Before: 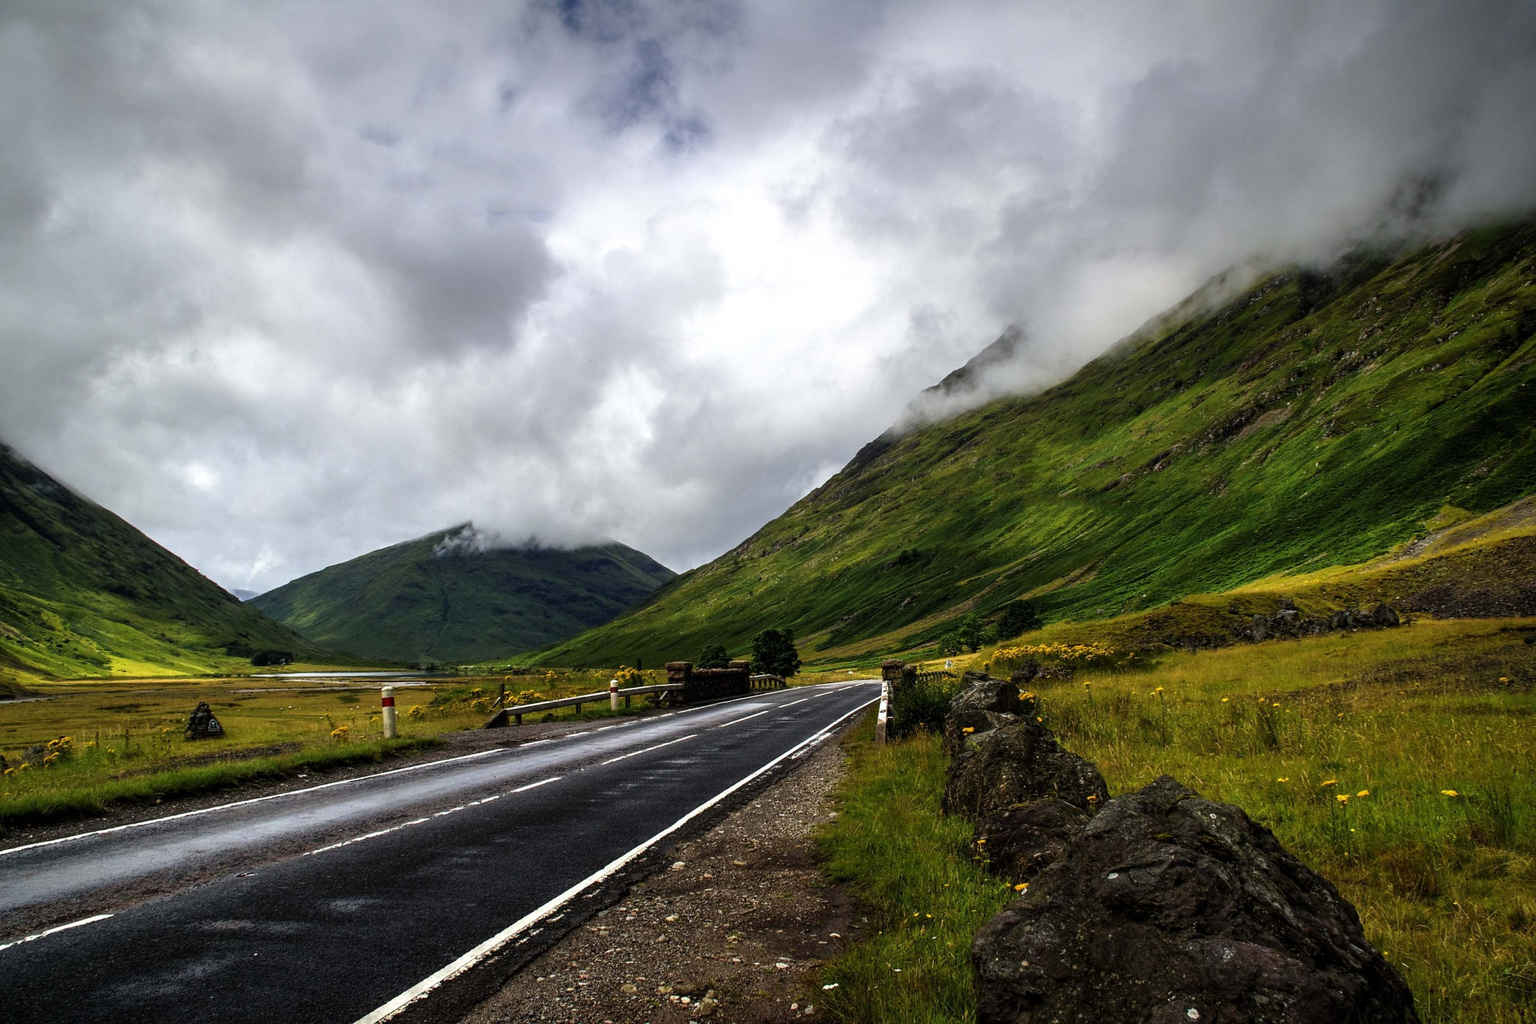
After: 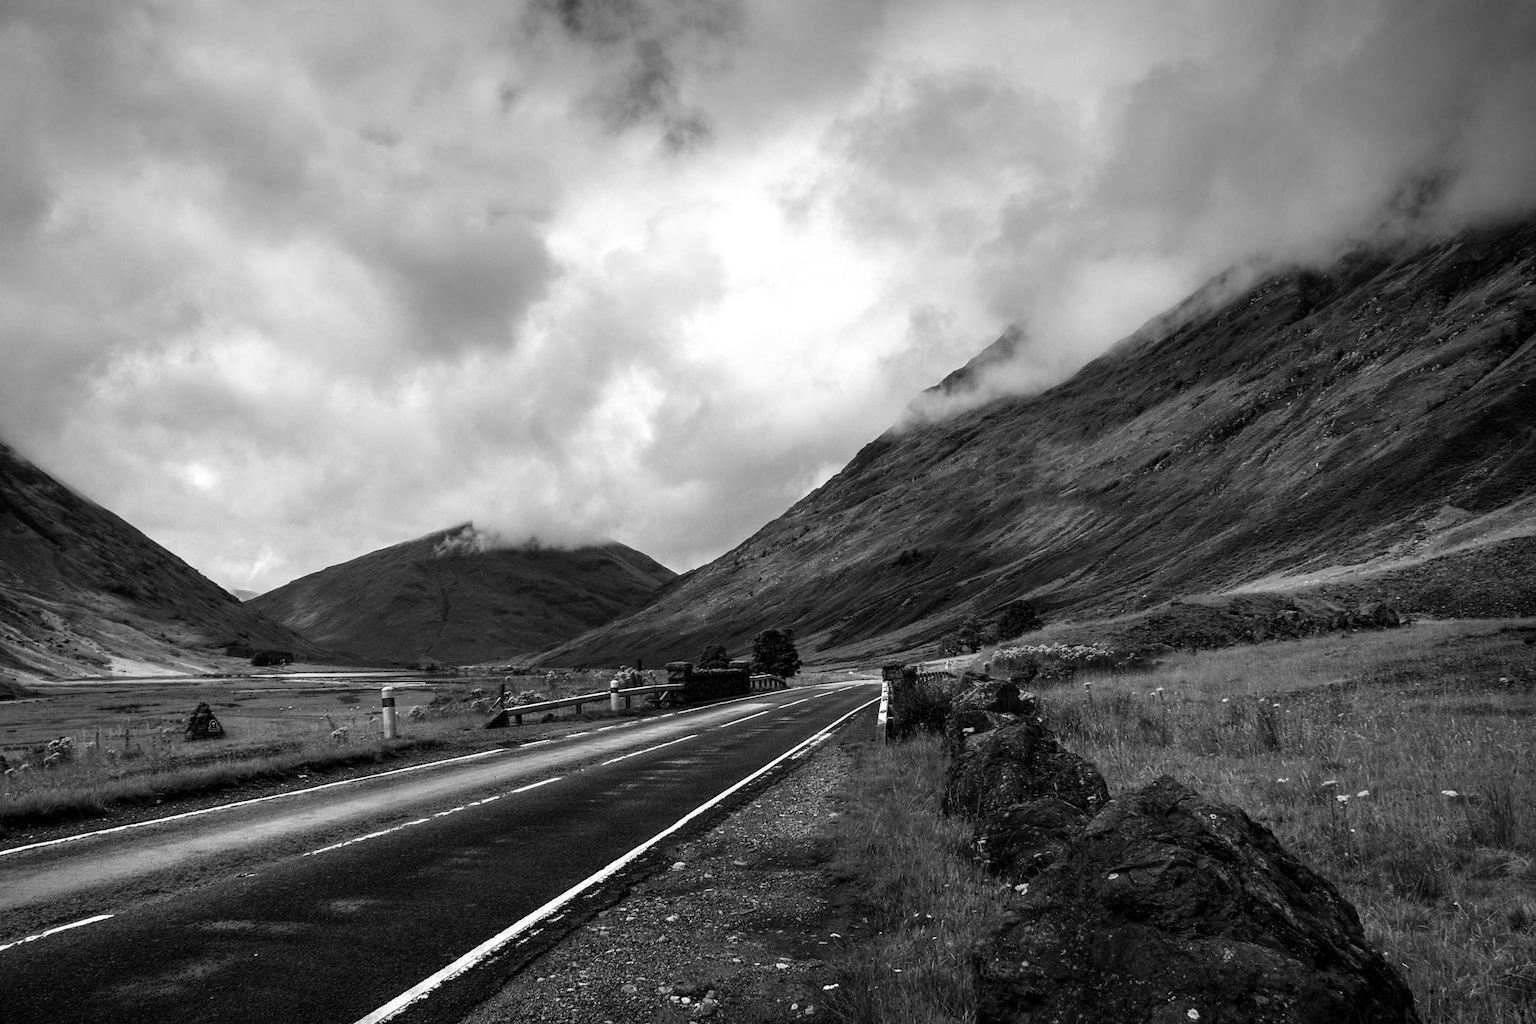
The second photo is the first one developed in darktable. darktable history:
color correction: saturation 0.3
monochrome: size 1
tone equalizer: on, module defaults
